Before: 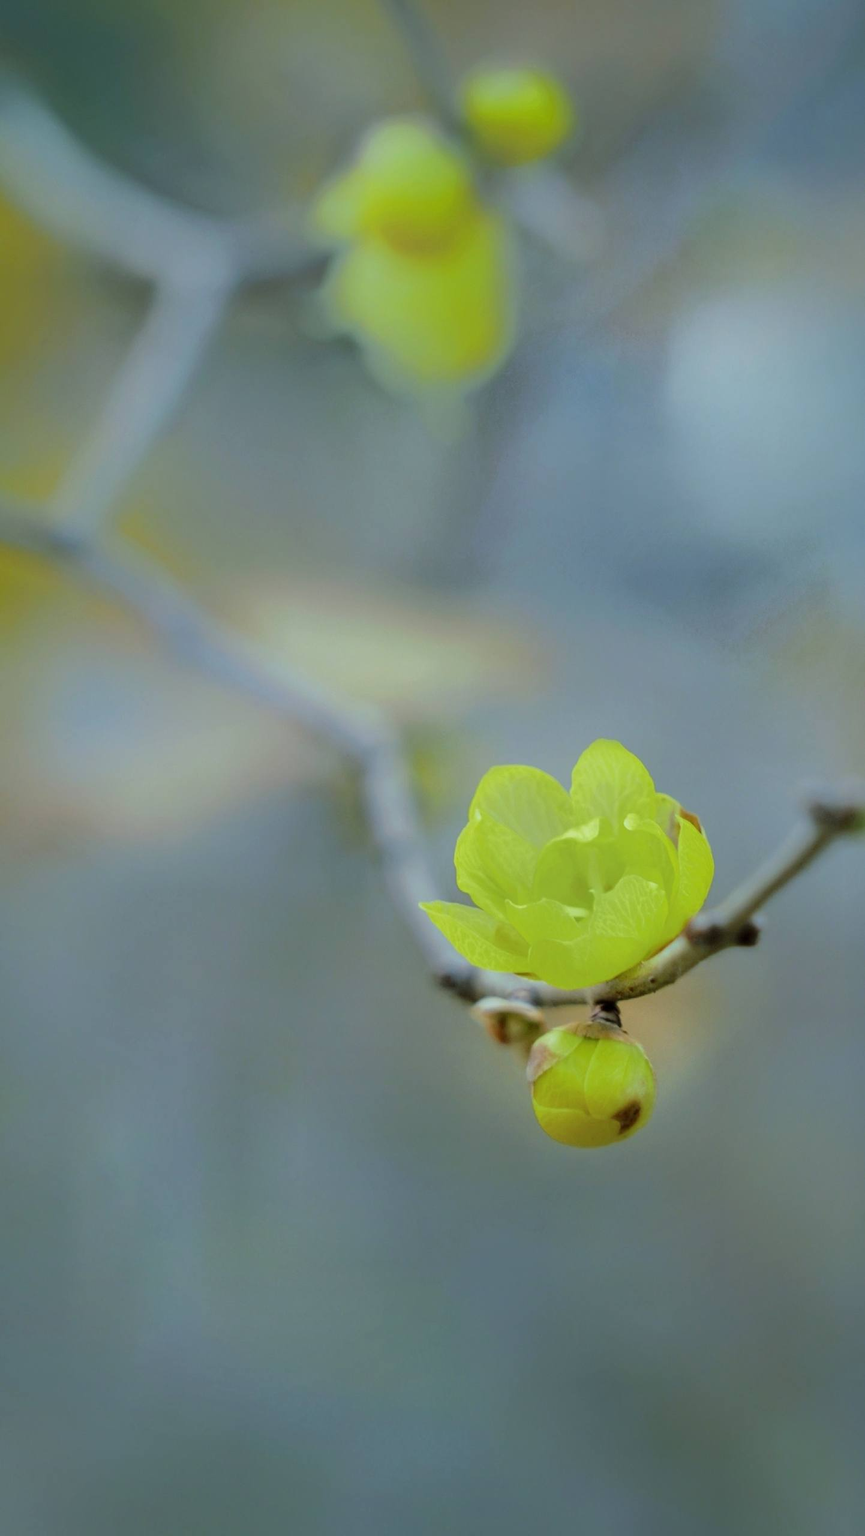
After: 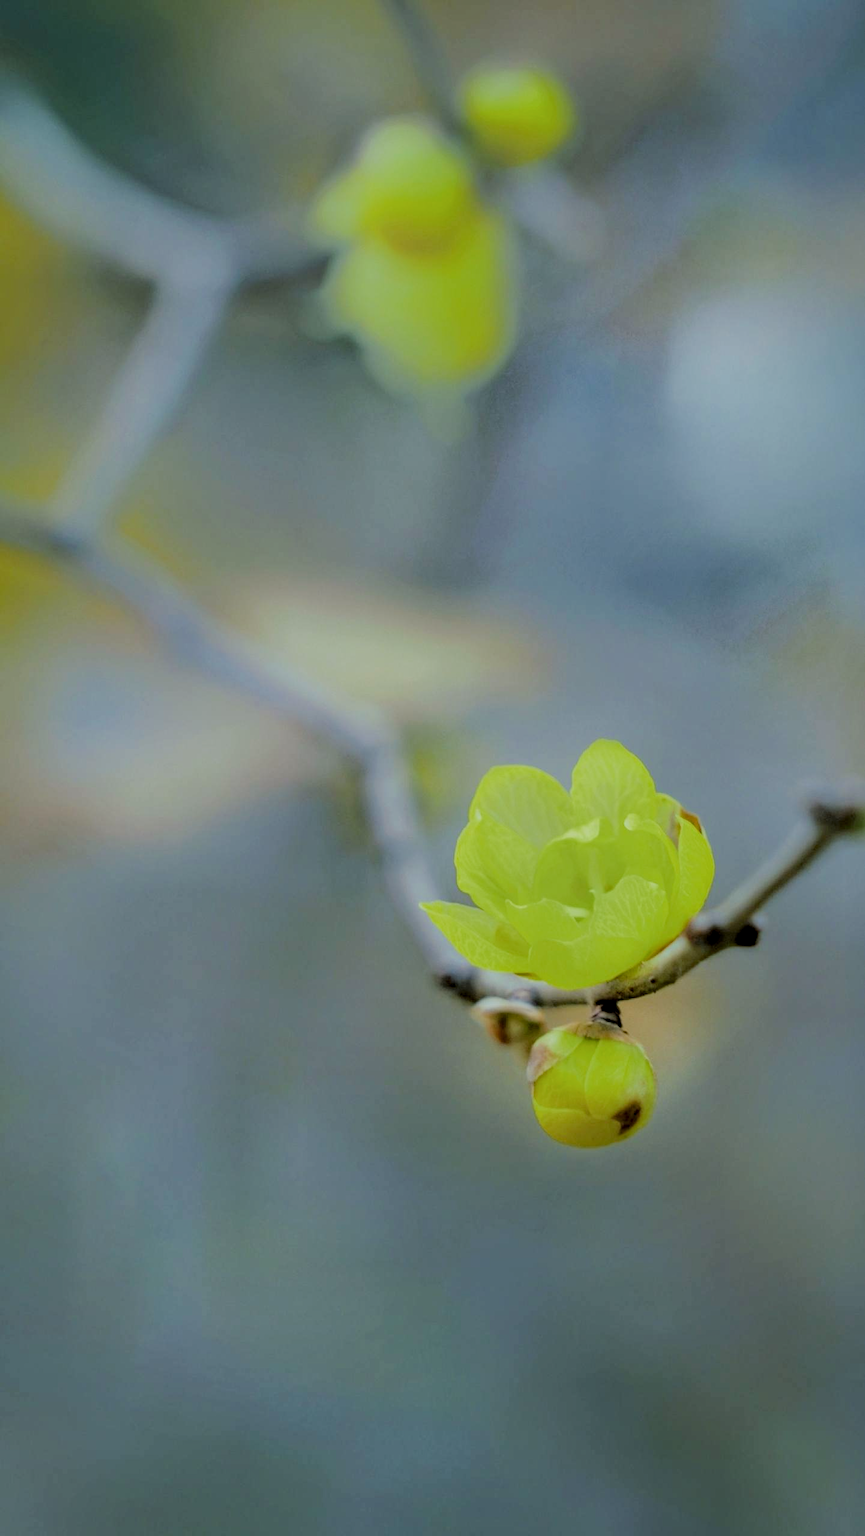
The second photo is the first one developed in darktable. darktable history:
haze removal: compatibility mode true, adaptive false
local contrast: on, module defaults
filmic rgb: black relative exposure -6.82 EV, white relative exposure 5.89 EV, hardness 2.71
